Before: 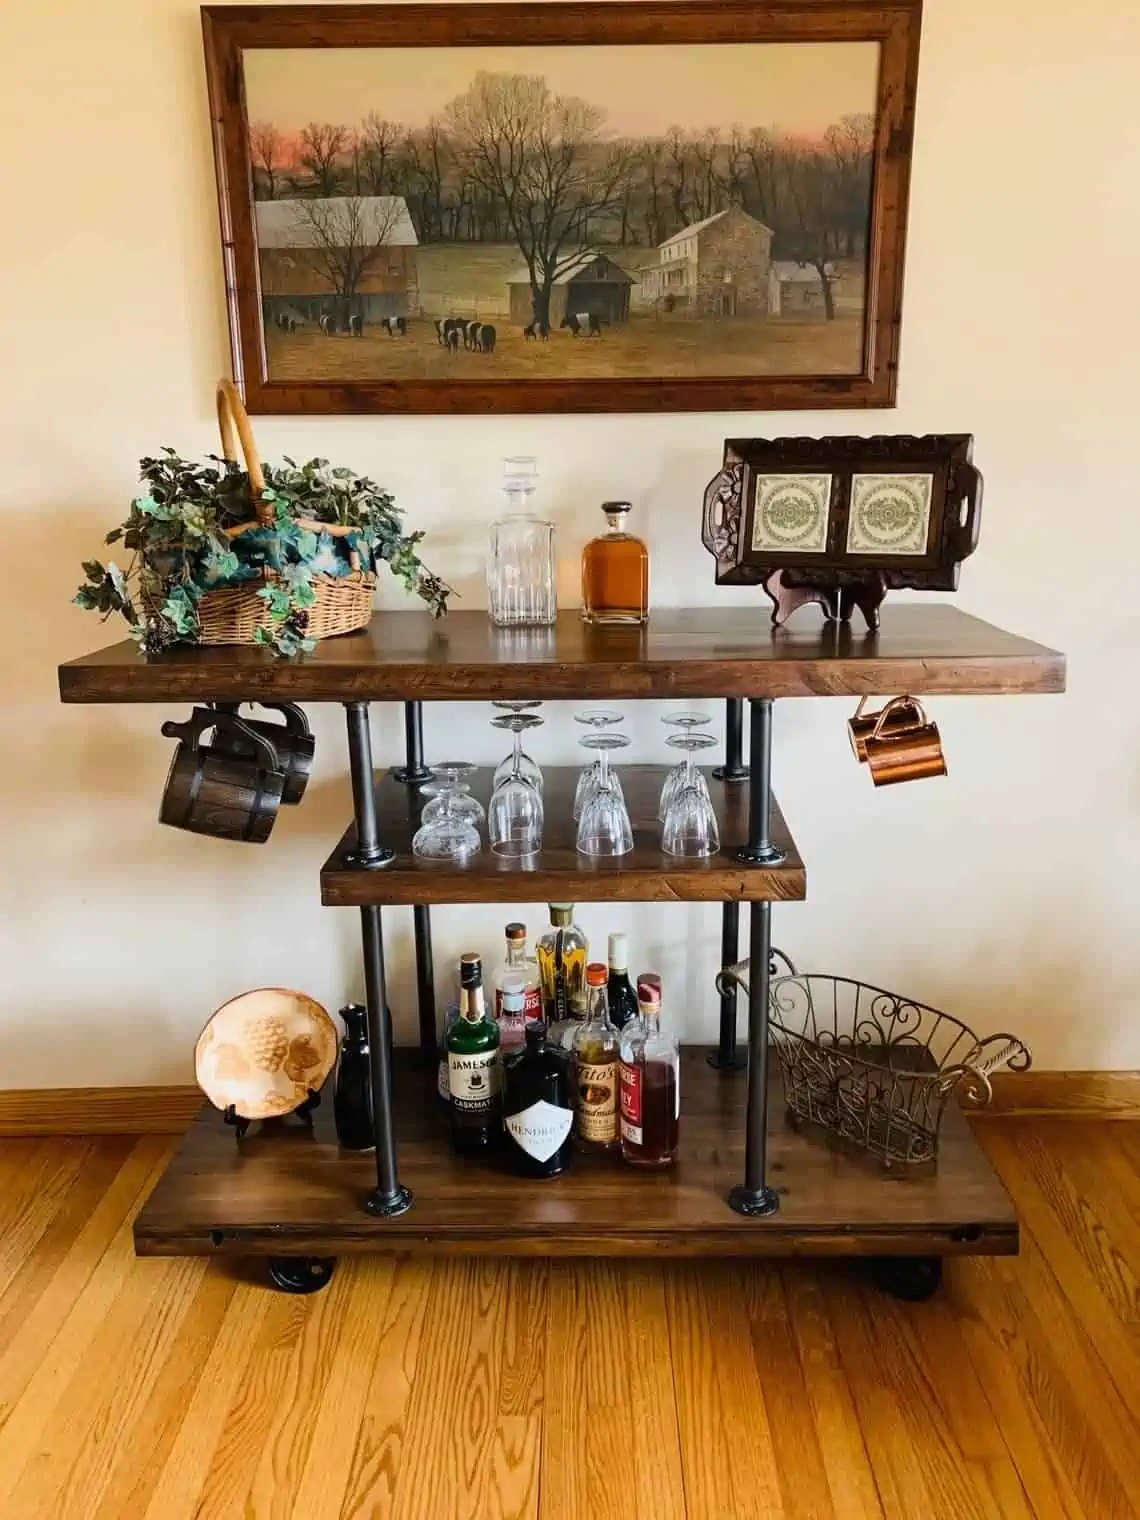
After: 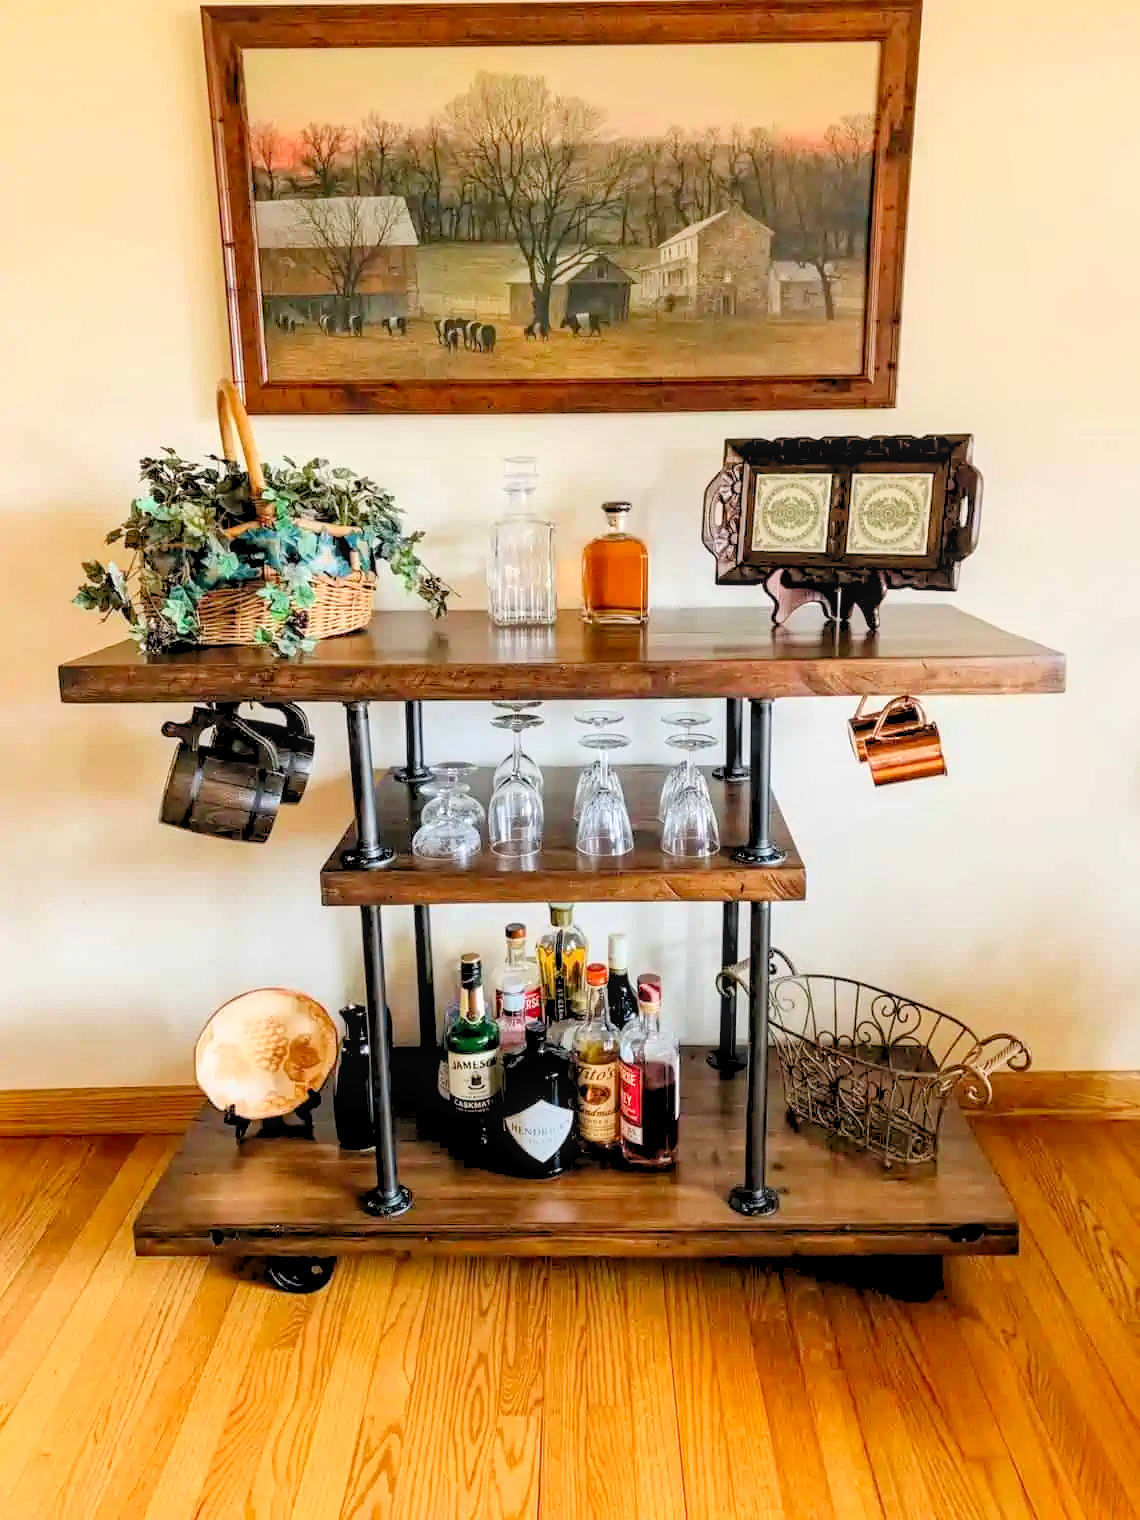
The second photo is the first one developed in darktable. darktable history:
levels: levels [0.072, 0.414, 0.976]
local contrast: on, module defaults
